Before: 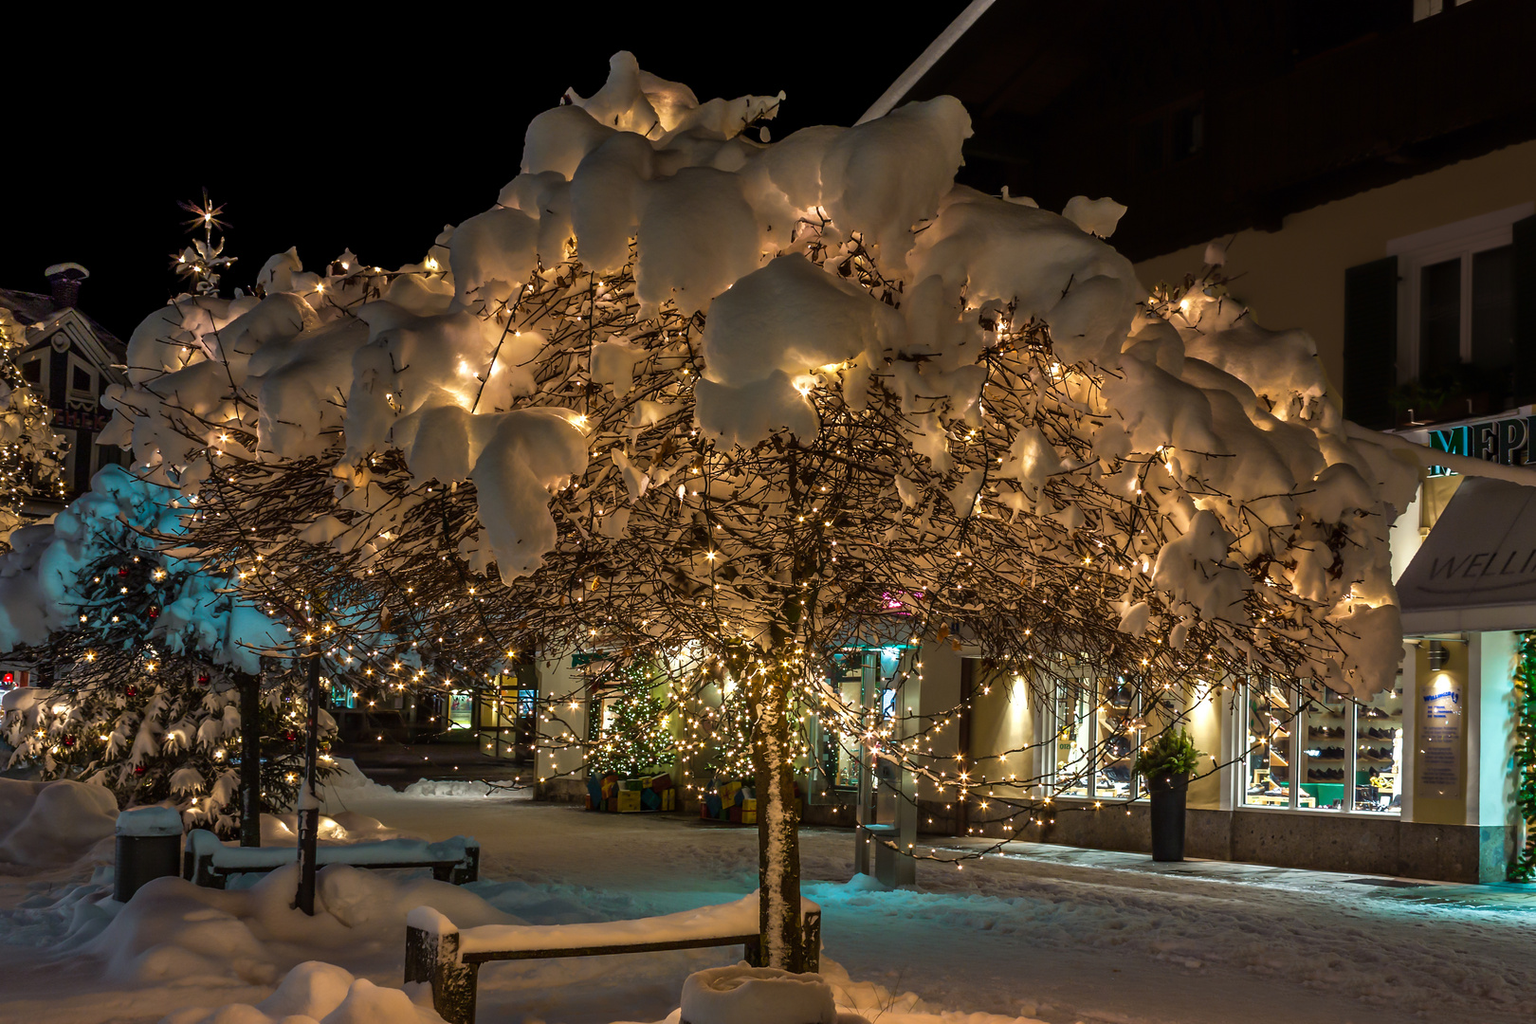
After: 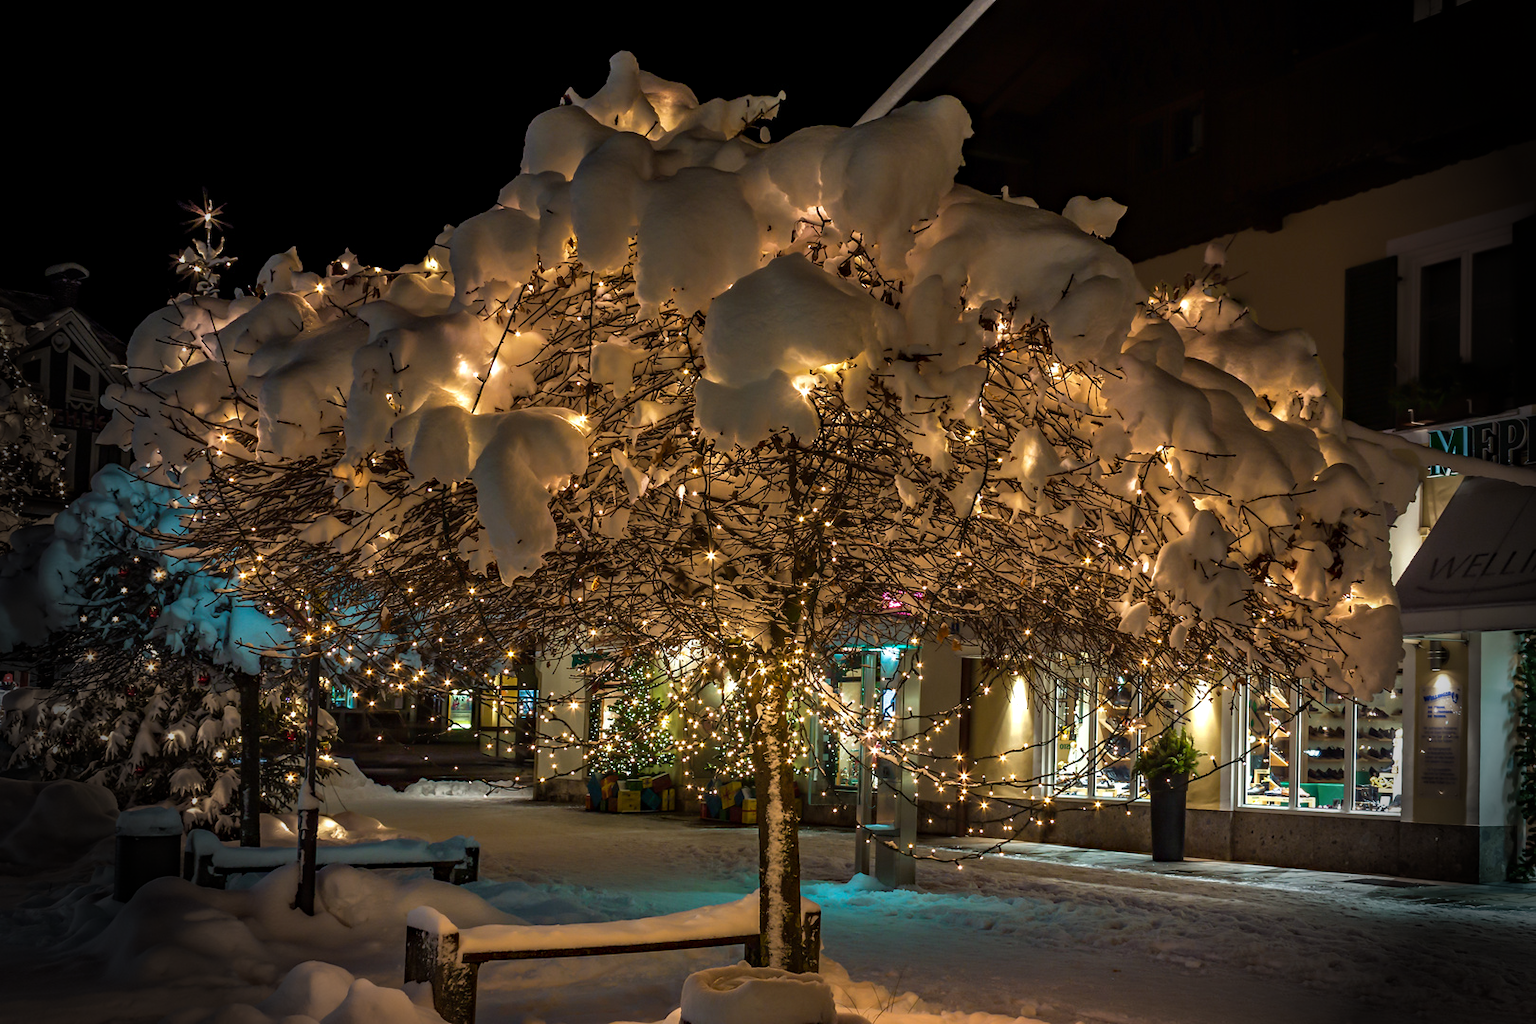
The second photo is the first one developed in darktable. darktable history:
haze removal: compatibility mode true, adaptive false
vignetting: fall-off start 76.42%, fall-off radius 27.36%, brightness -0.872, center (0.037, -0.09), width/height ratio 0.971
